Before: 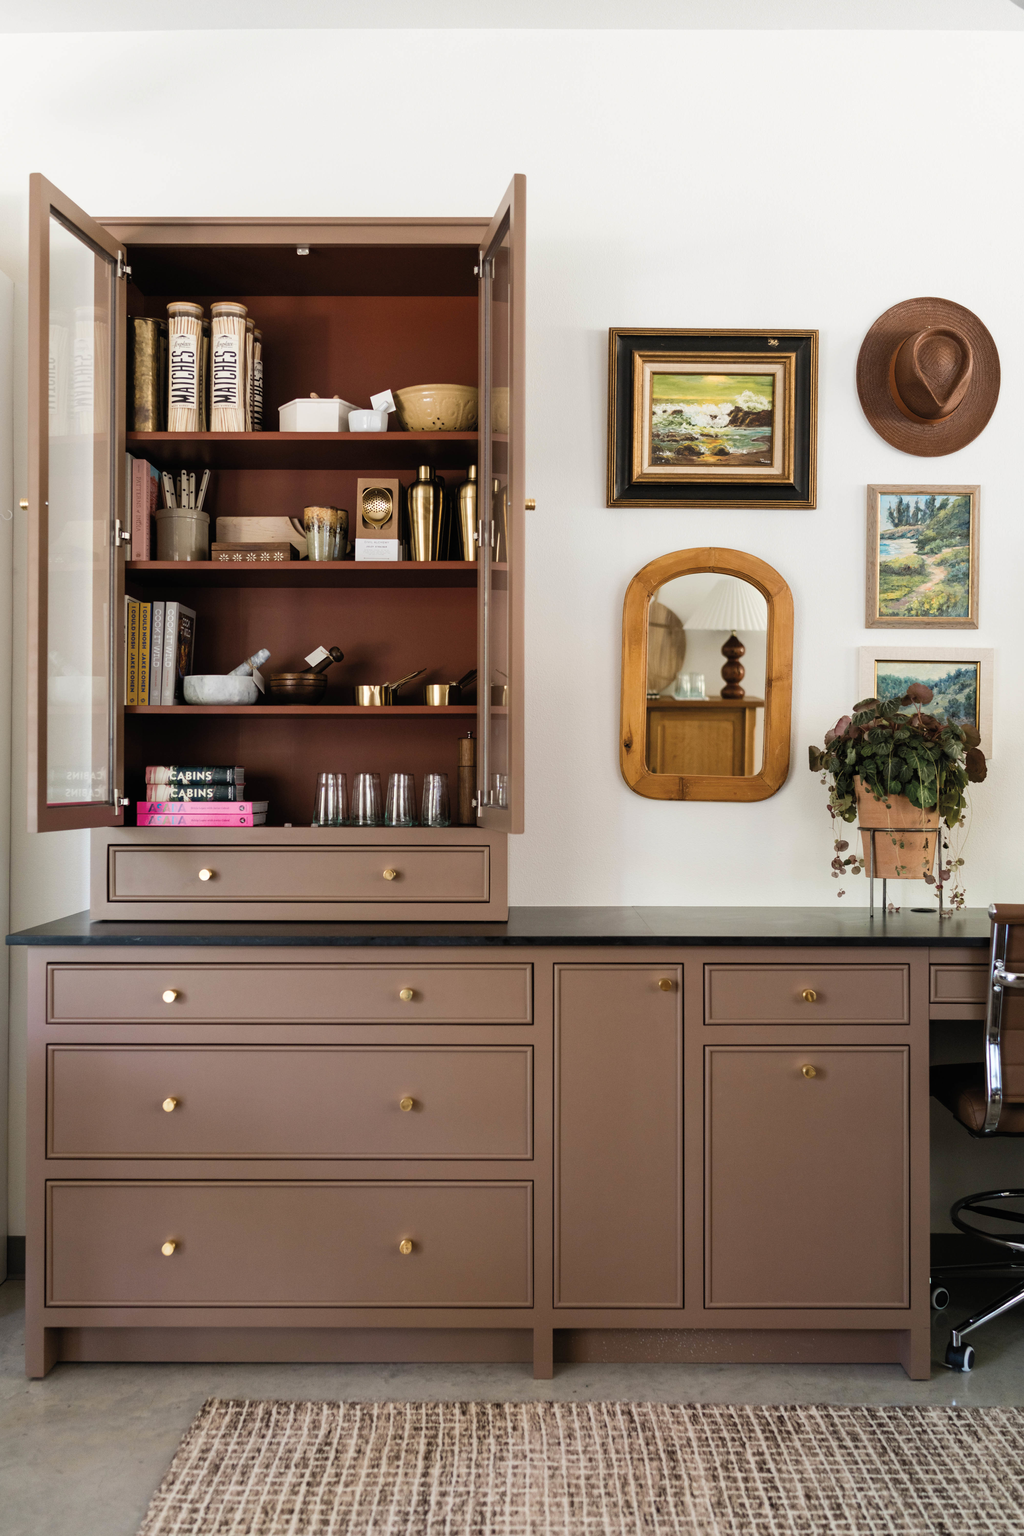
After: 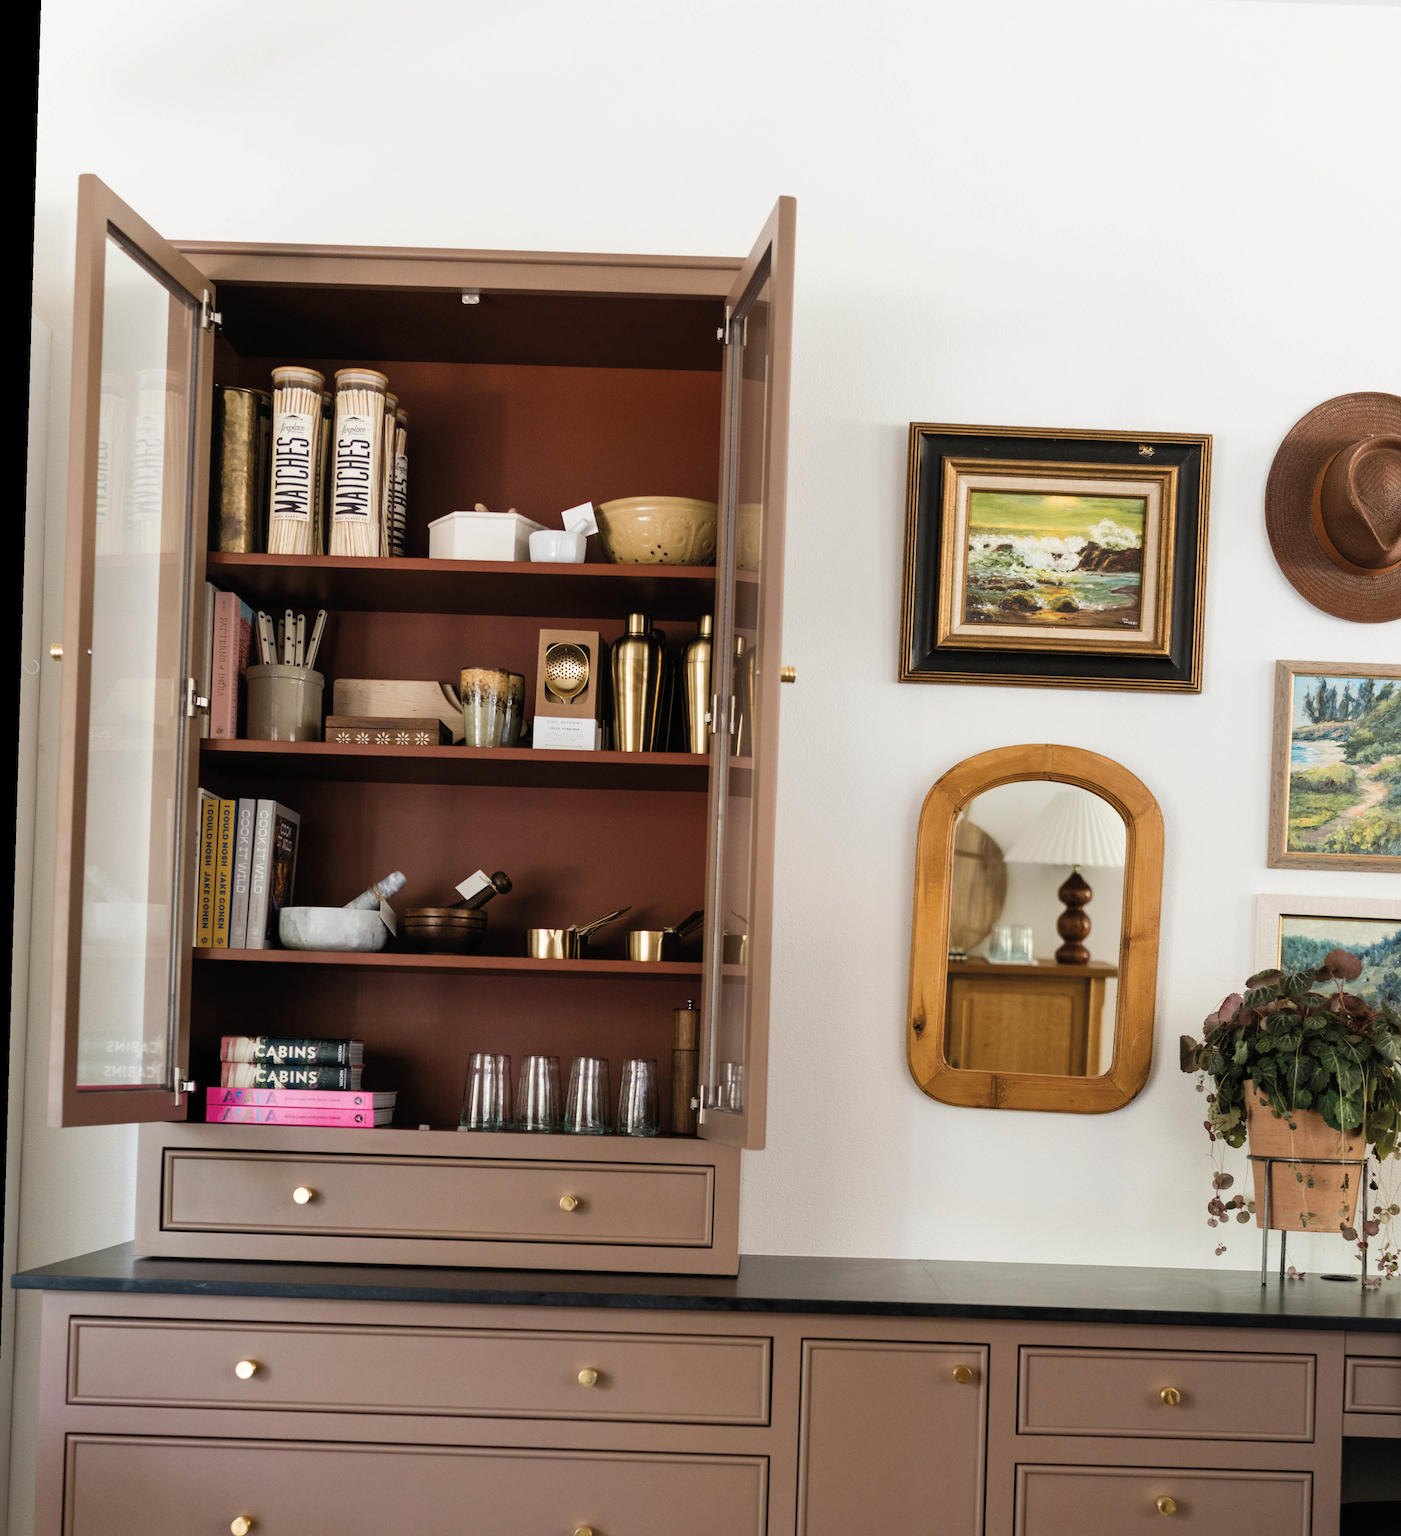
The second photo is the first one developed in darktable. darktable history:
crop: left 1.509%, top 3.452%, right 7.696%, bottom 28.452%
rotate and perspective: rotation 1.72°, automatic cropping off
